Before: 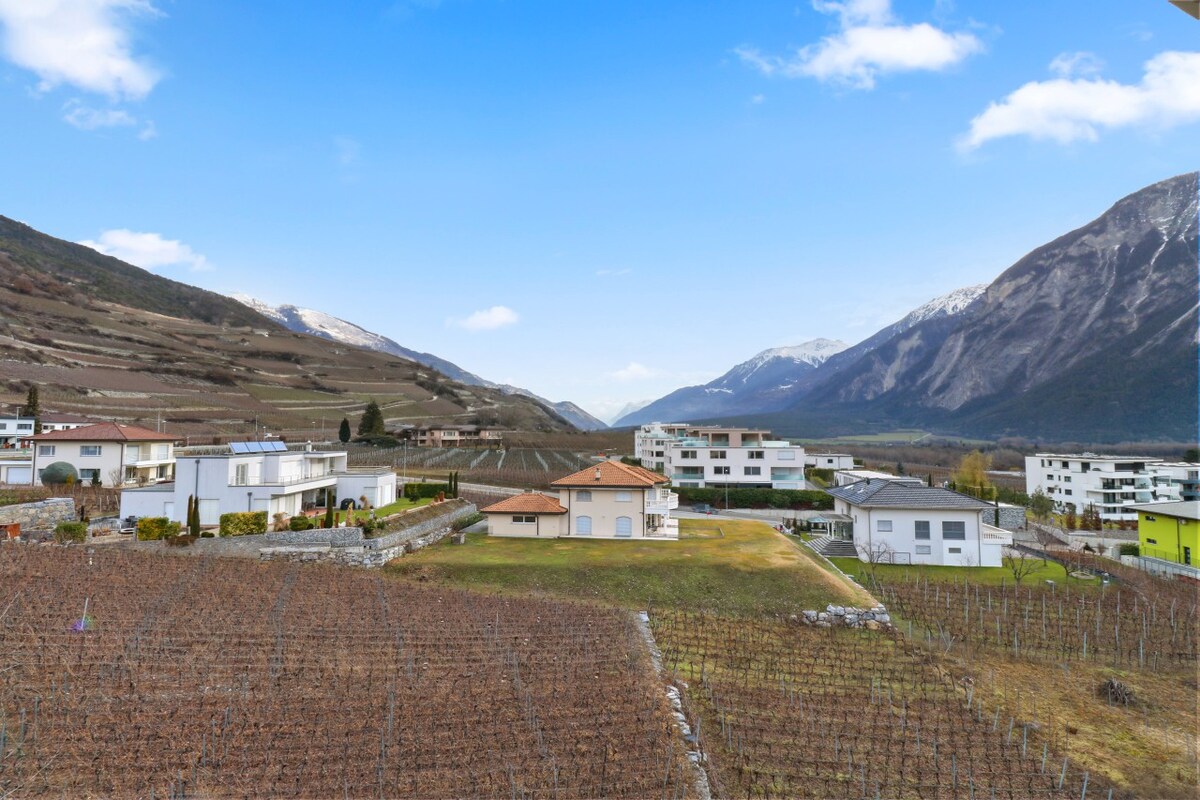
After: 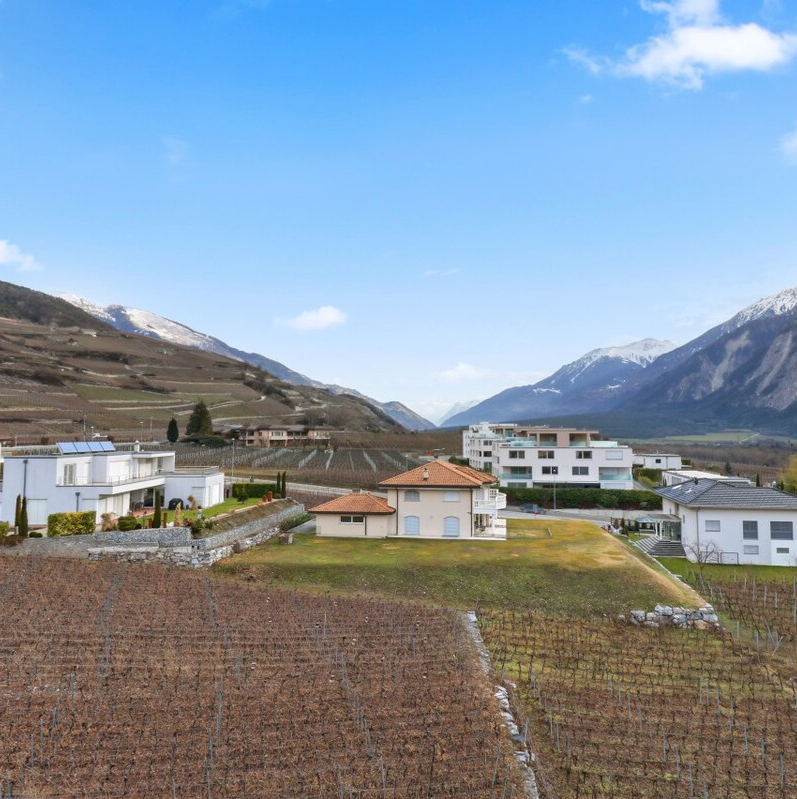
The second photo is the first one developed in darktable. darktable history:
color correction: highlights b* -0.053, saturation 0.983
crop and rotate: left 14.335%, right 19.203%
